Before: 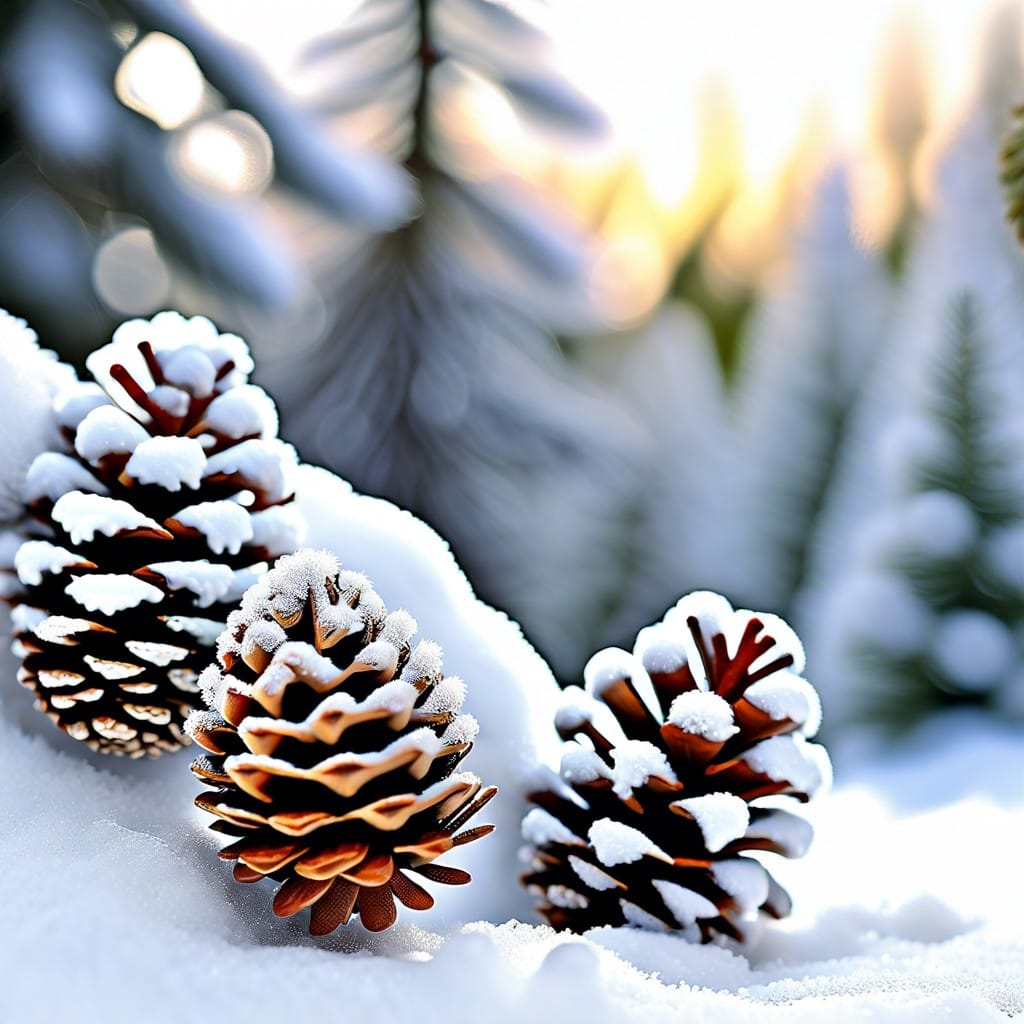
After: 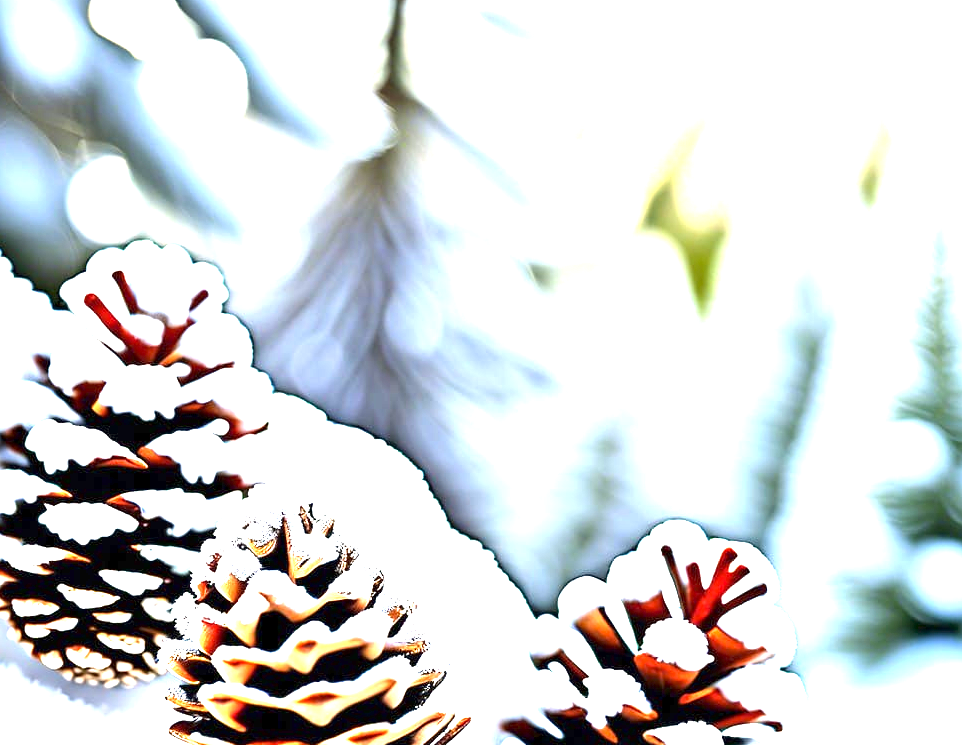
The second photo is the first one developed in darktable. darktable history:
crop: left 2.603%, top 6.997%, right 3.435%, bottom 20.206%
exposure: exposure 2.287 EV, compensate highlight preservation false
